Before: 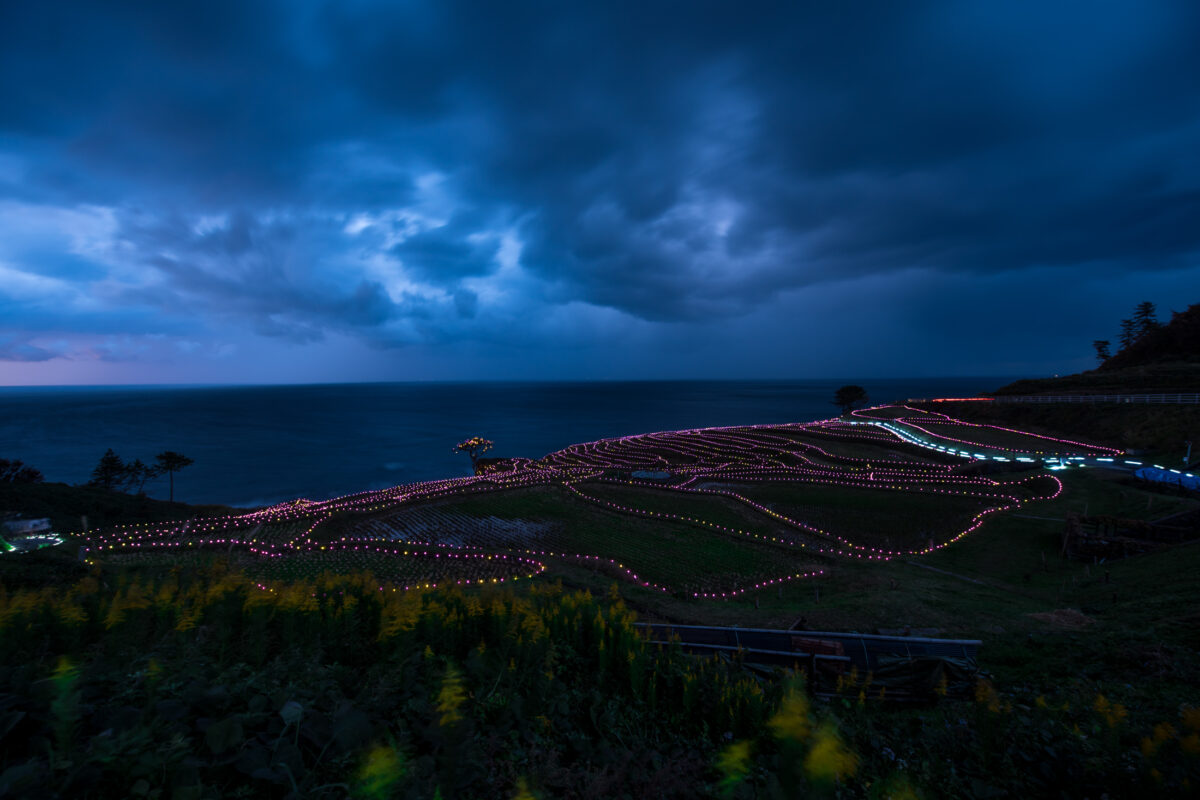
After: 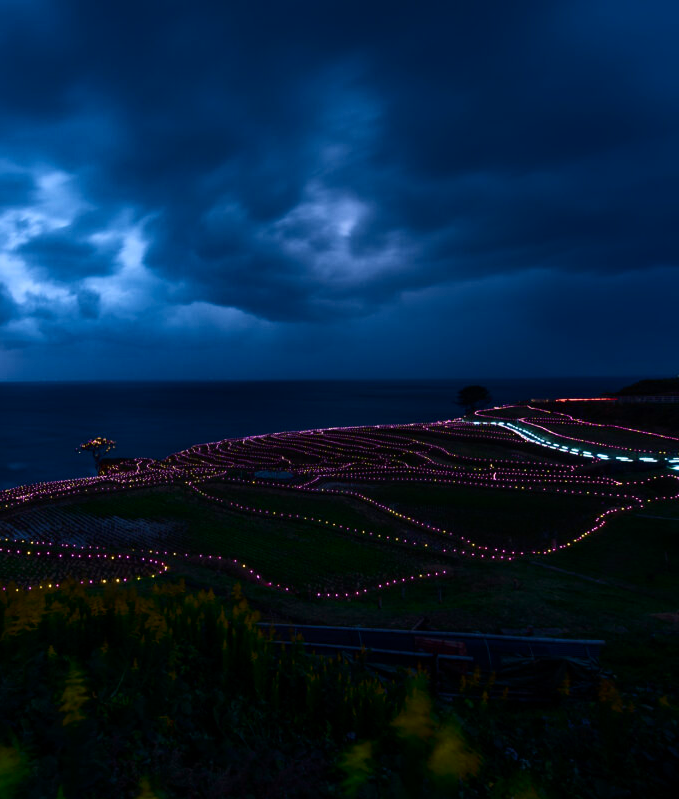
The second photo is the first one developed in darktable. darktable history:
crop: left 31.458%, top 0%, right 11.876%
contrast brightness saturation: contrast 0.28
